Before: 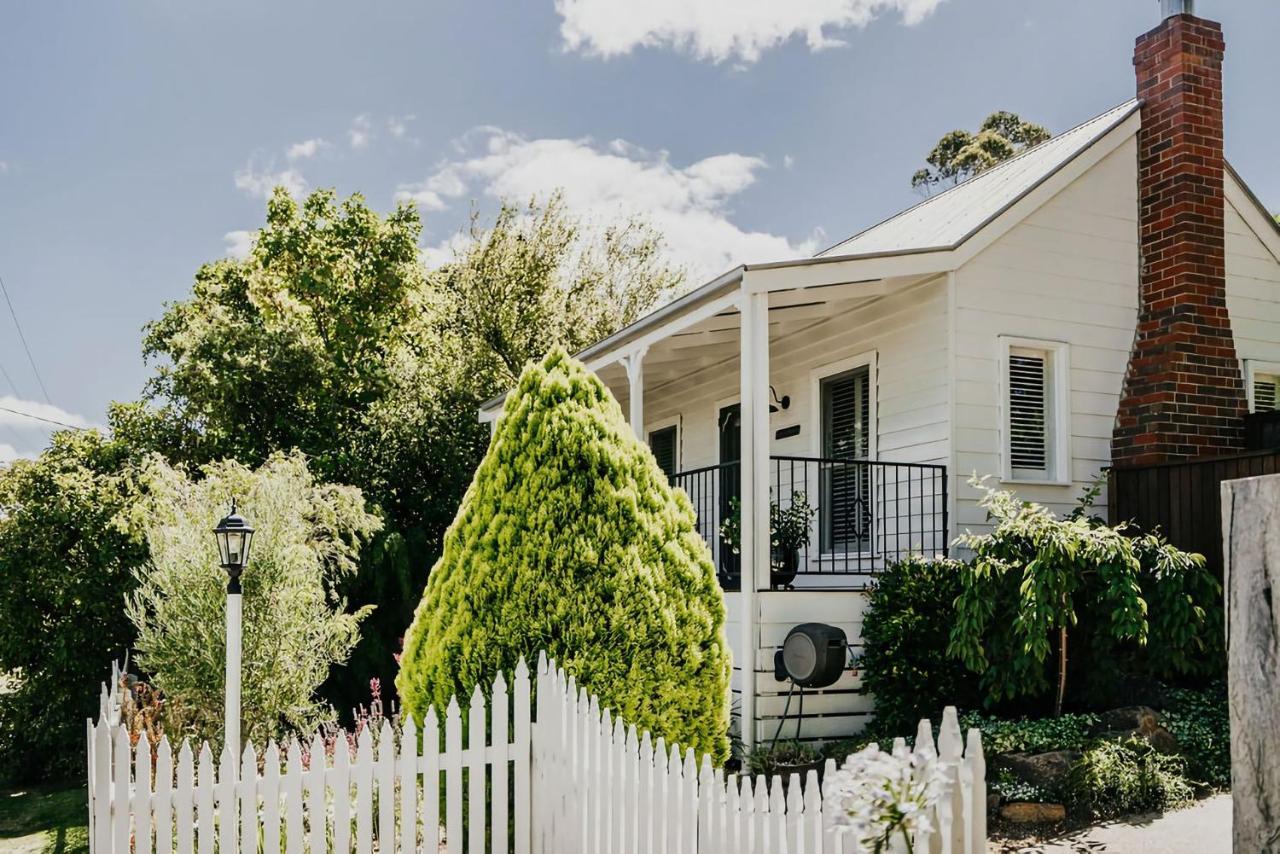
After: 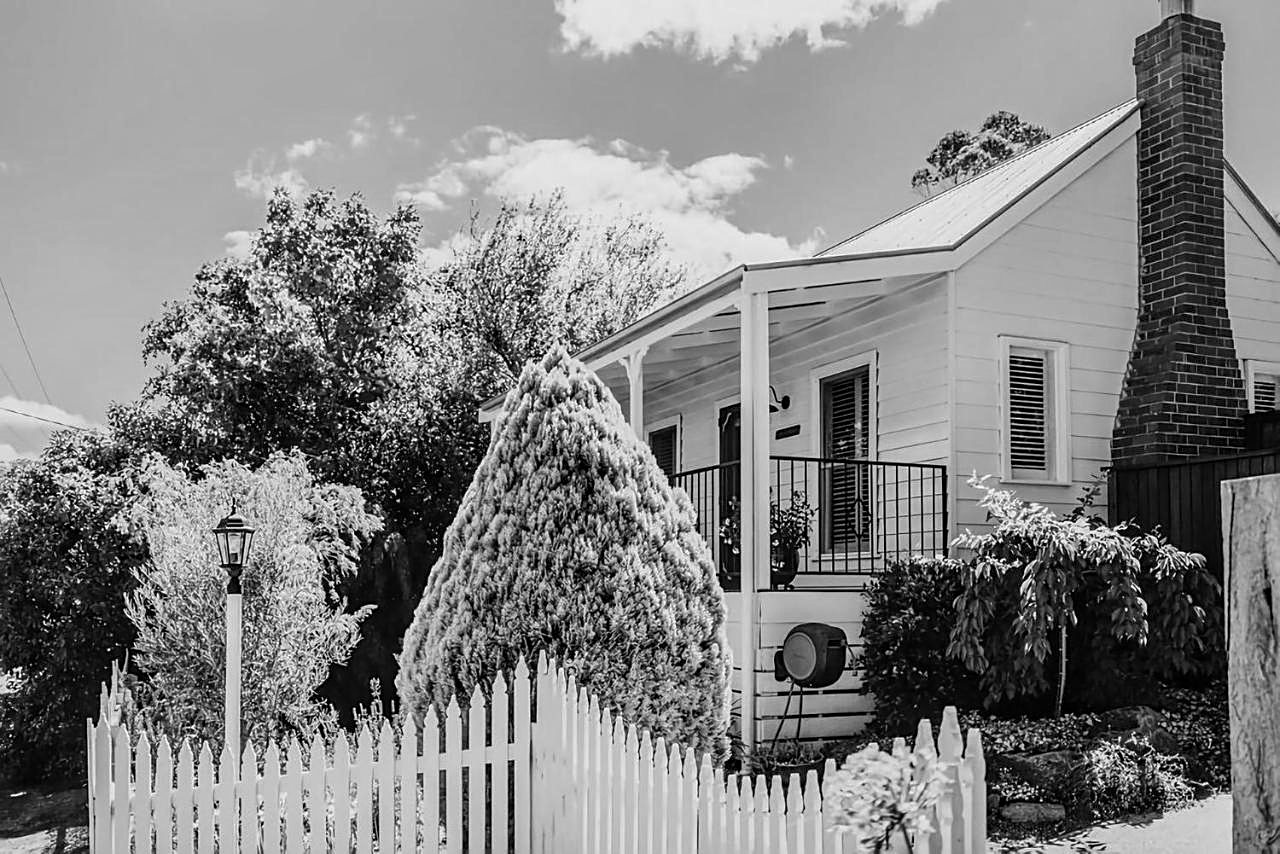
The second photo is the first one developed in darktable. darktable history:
sharpen: on, module defaults
local contrast: on, module defaults
monochrome: on, module defaults
